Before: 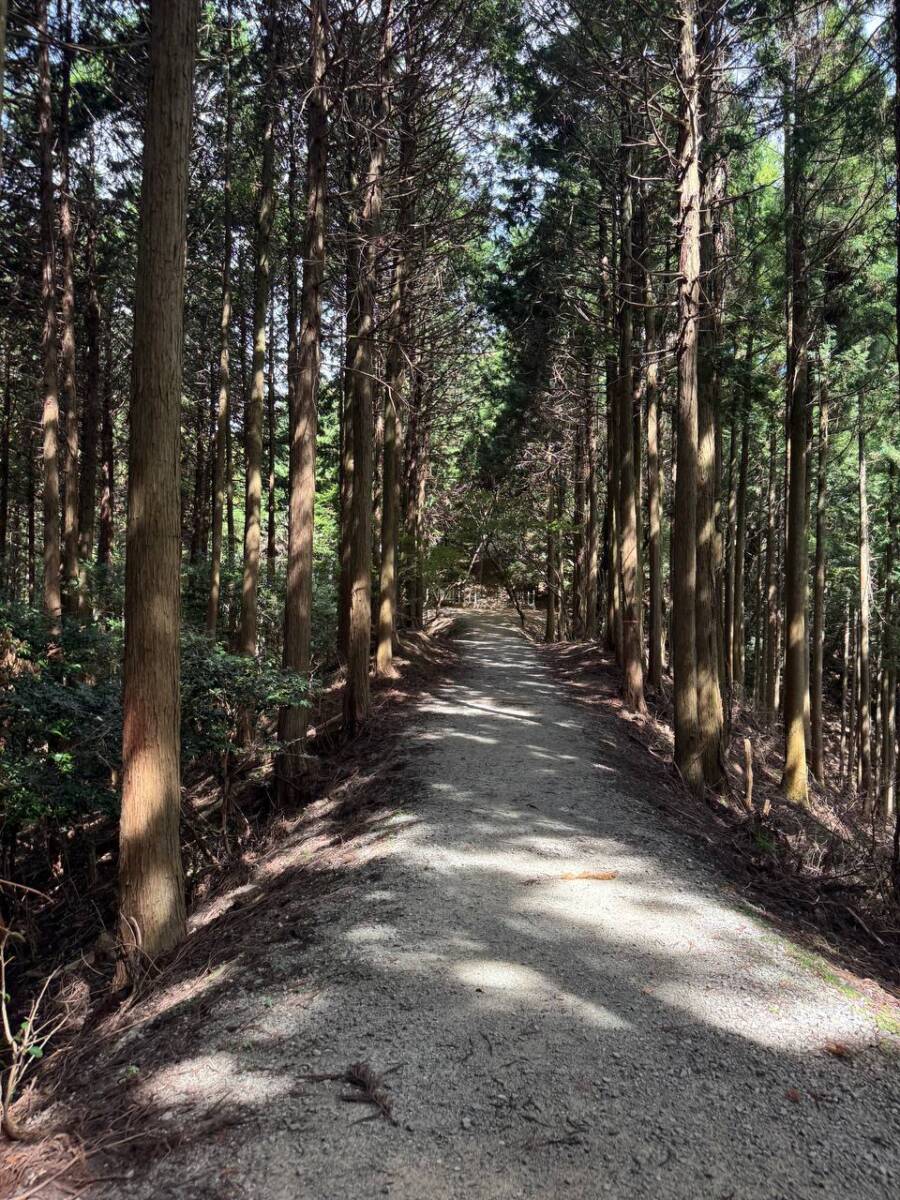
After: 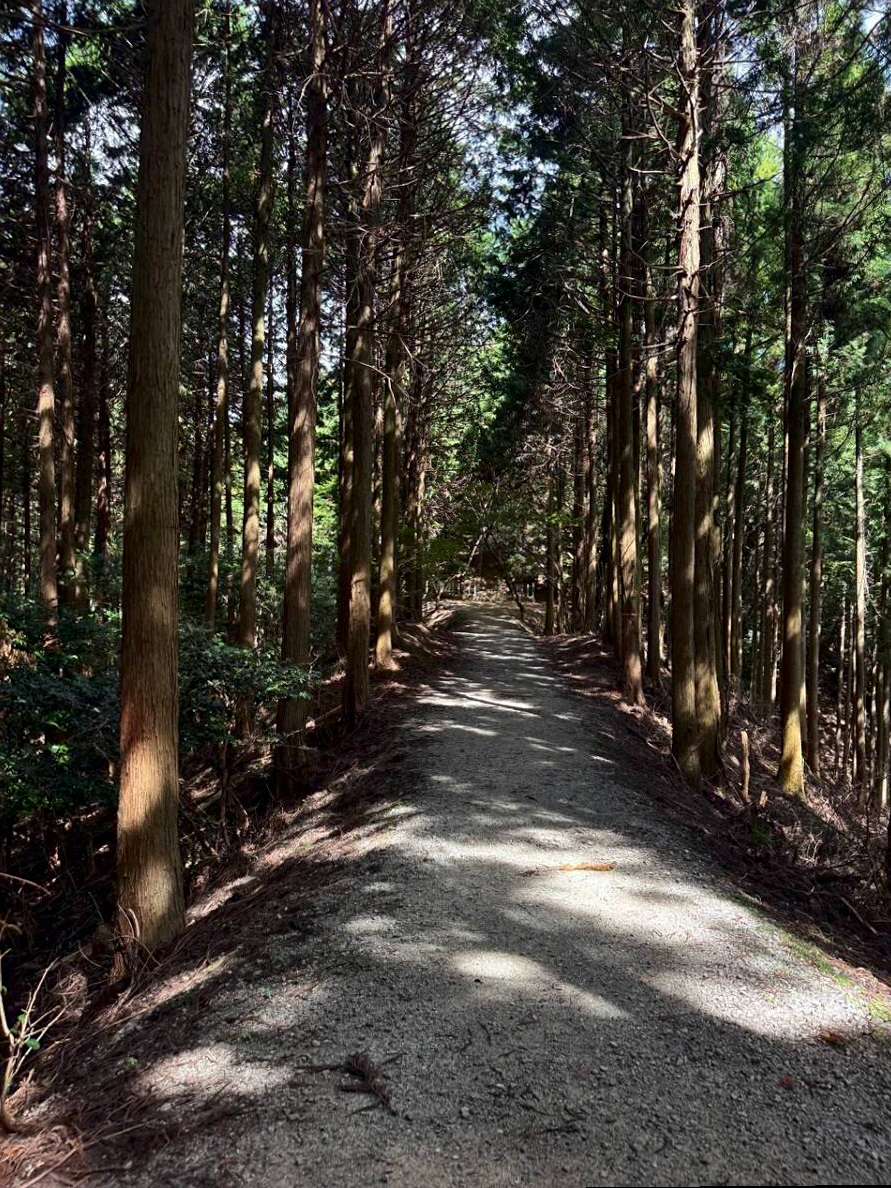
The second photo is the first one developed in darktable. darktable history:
sharpen: amount 0.2
rotate and perspective: rotation 0.174°, lens shift (vertical) 0.013, lens shift (horizontal) 0.019, shear 0.001, automatic cropping original format, crop left 0.007, crop right 0.991, crop top 0.016, crop bottom 0.997
contrast brightness saturation: contrast 0.07, brightness -0.13, saturation 0.06
